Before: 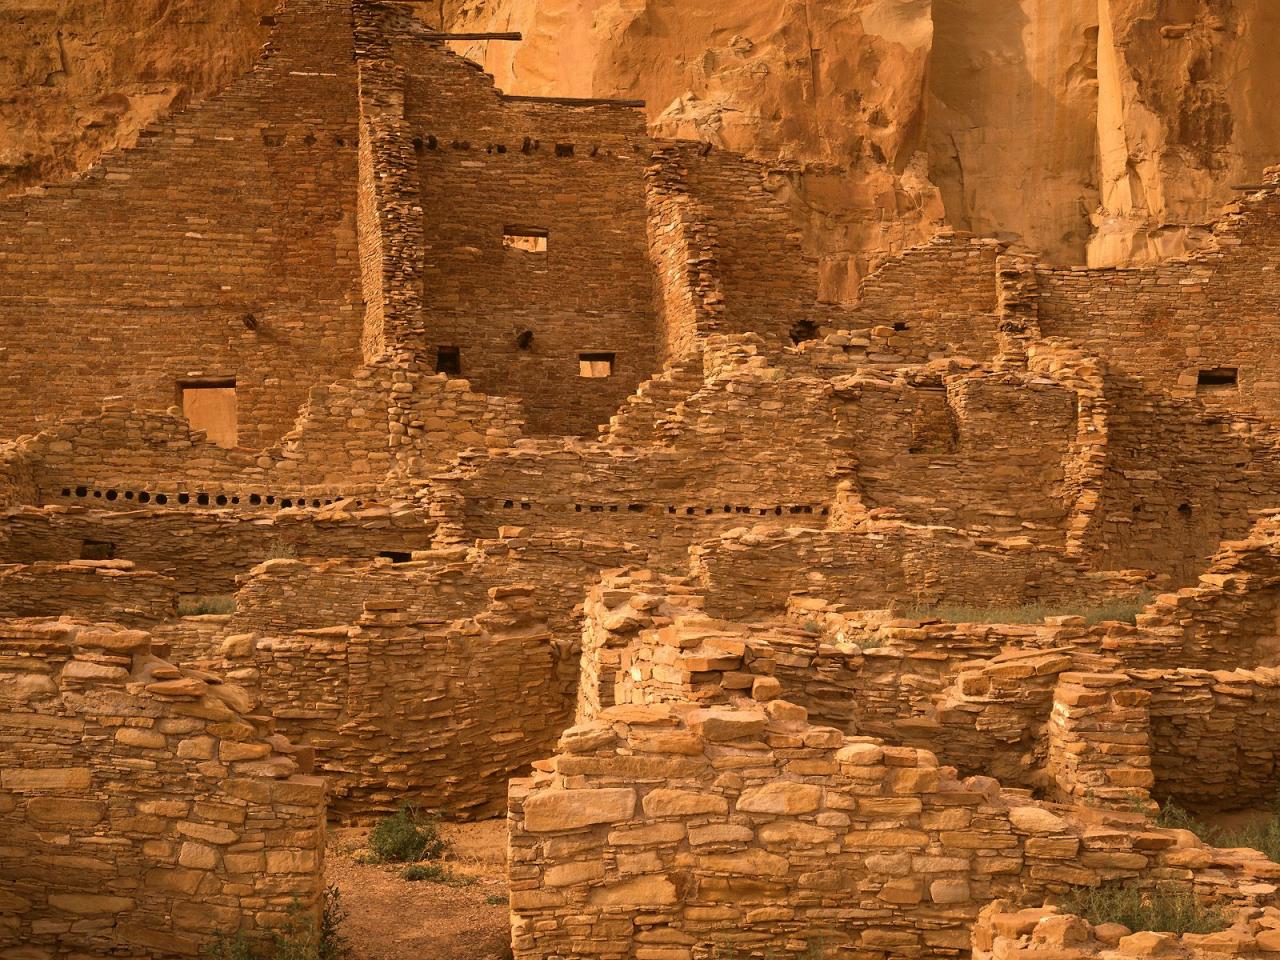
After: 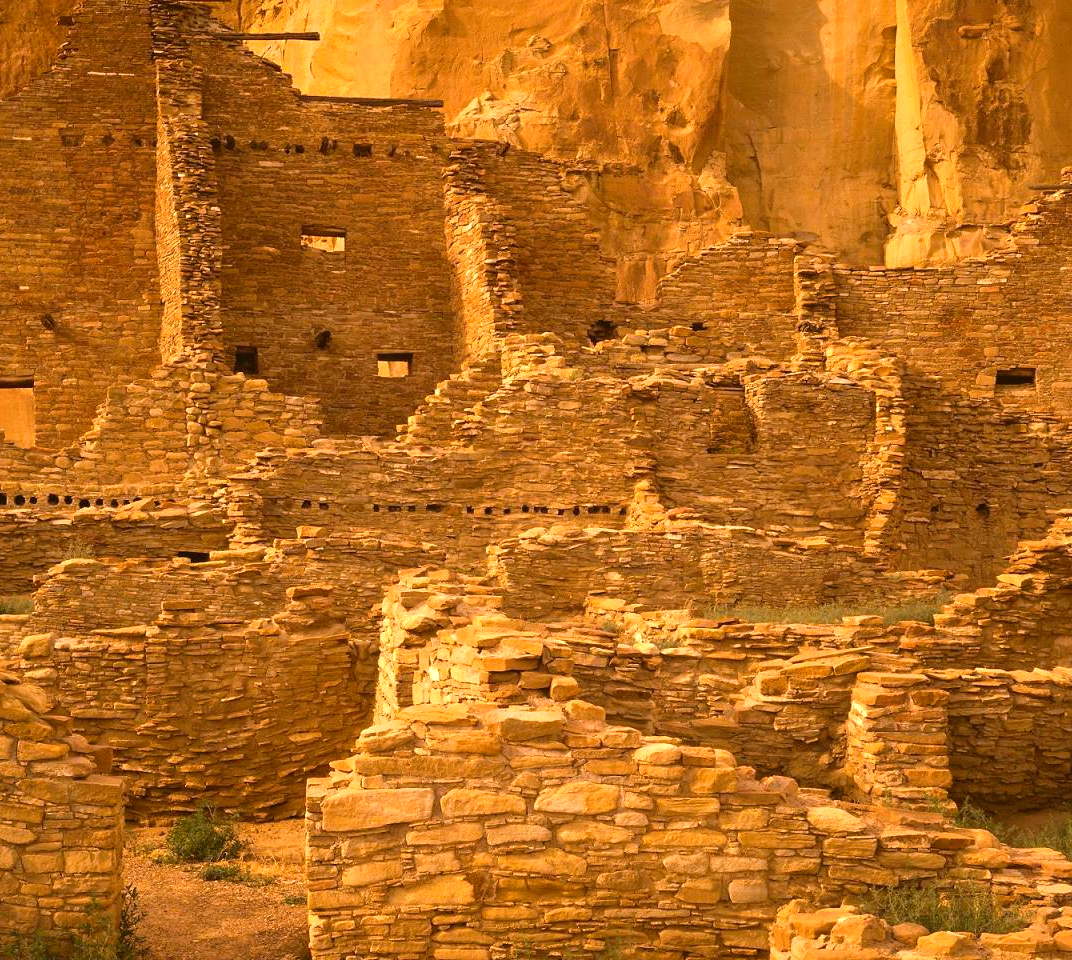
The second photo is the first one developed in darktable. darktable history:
exposure: black level correction 0, exposure 0.499 EV, compensate highlight preservation false
color balance rgb: power › hue 213.67°, perceptual saturation grading › global saturation 0.727%, global vibrance 34.717%
crop: left 15.831%
